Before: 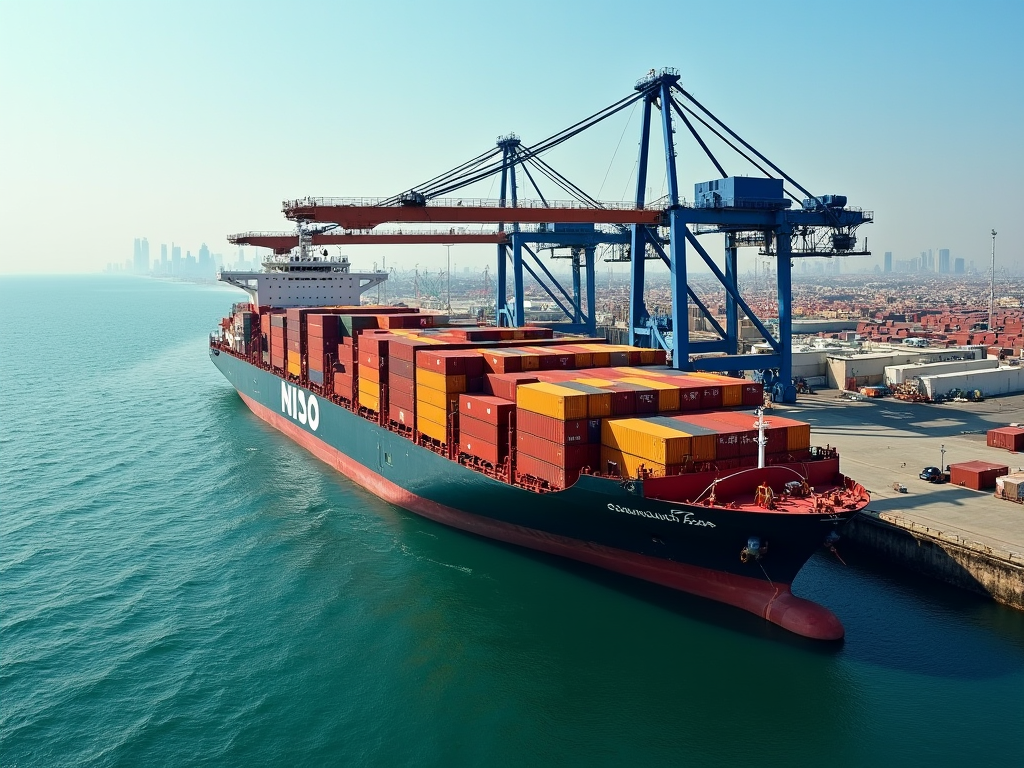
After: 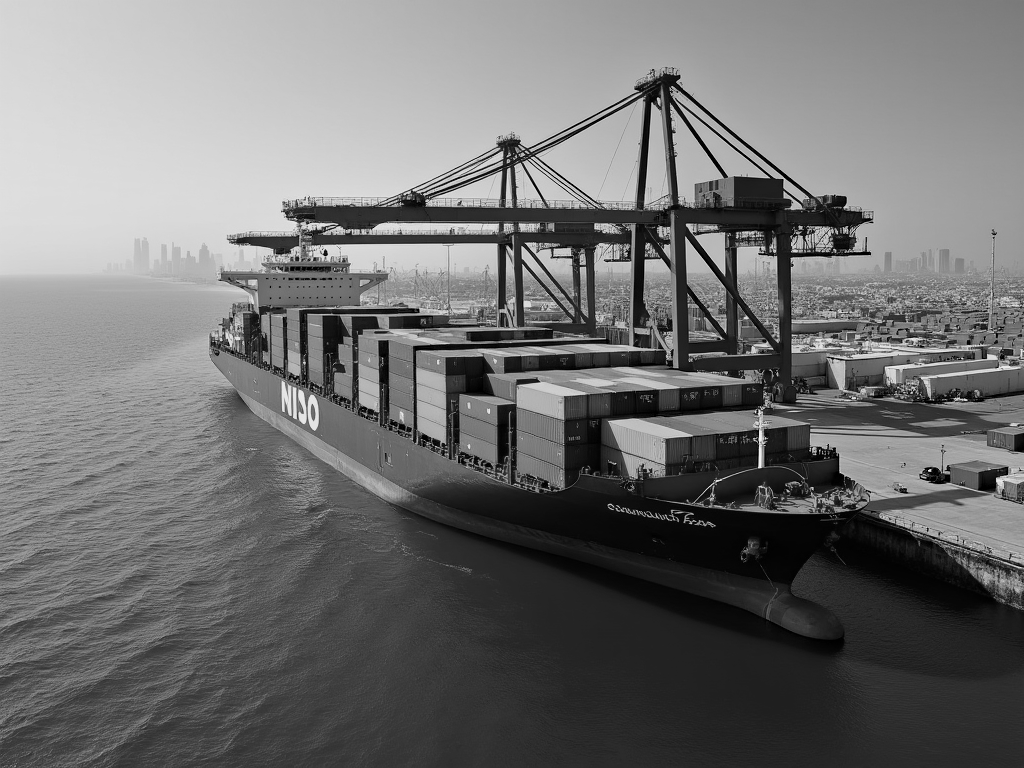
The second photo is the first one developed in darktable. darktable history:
monochrome: a 26.22, b 42.67, size 0.8
haze removal: compatibility mode true, adaptive false
